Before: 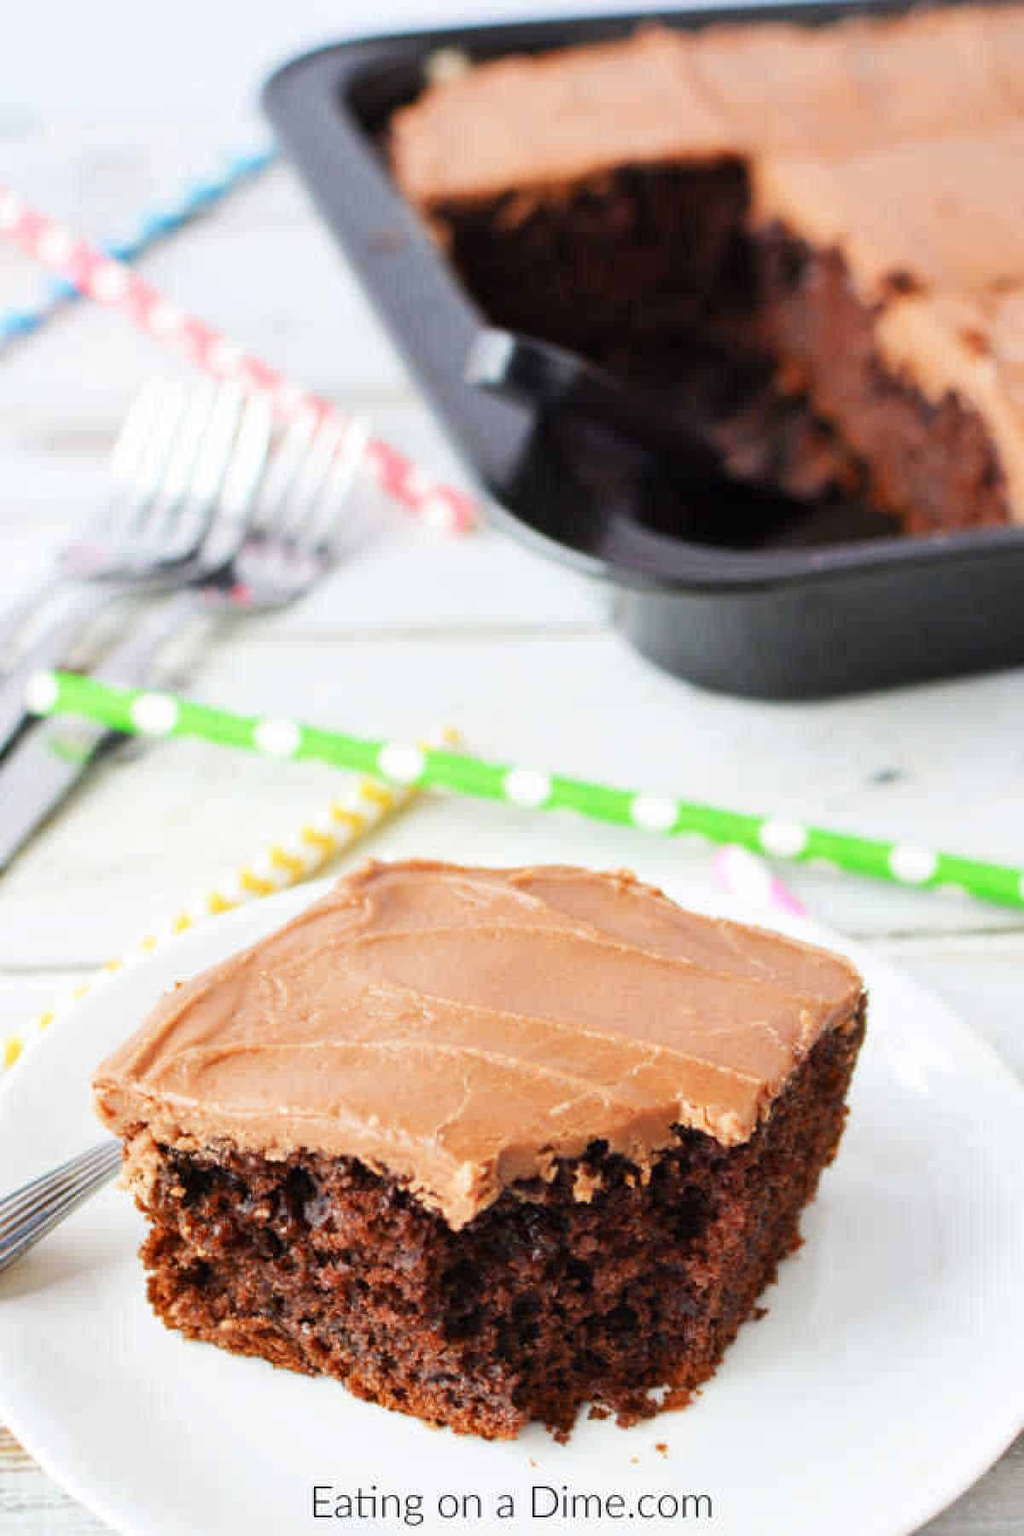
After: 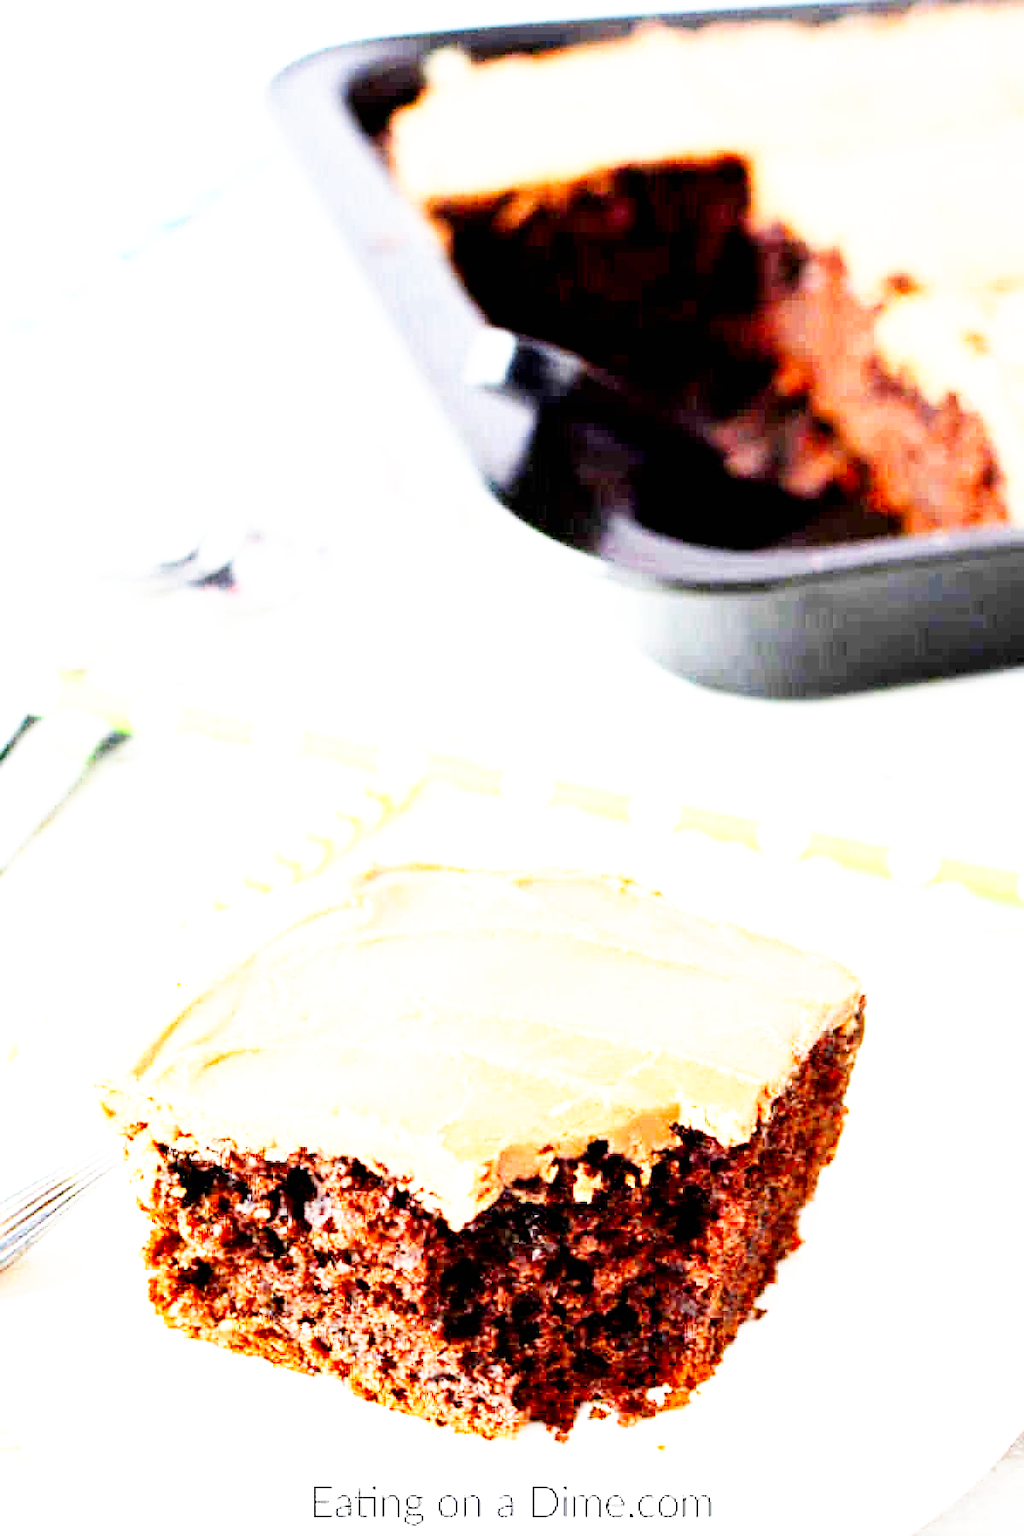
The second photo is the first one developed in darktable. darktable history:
sharpen: radius 1.847, amount 0.399, threshold 1.428
base curve: curves: ch0 [(0, 0) (0.007, 0.004) (0.027, 0.03) (0.046, 0.07) (0.207, 0.54) (0.442, 0.872) (0.673, 0.972) (1, 1)], preserve colors none
exposure: black level correction 0.008, exposure 0.979 EV, compensate exposure bias true, compensate highlight preservation false
